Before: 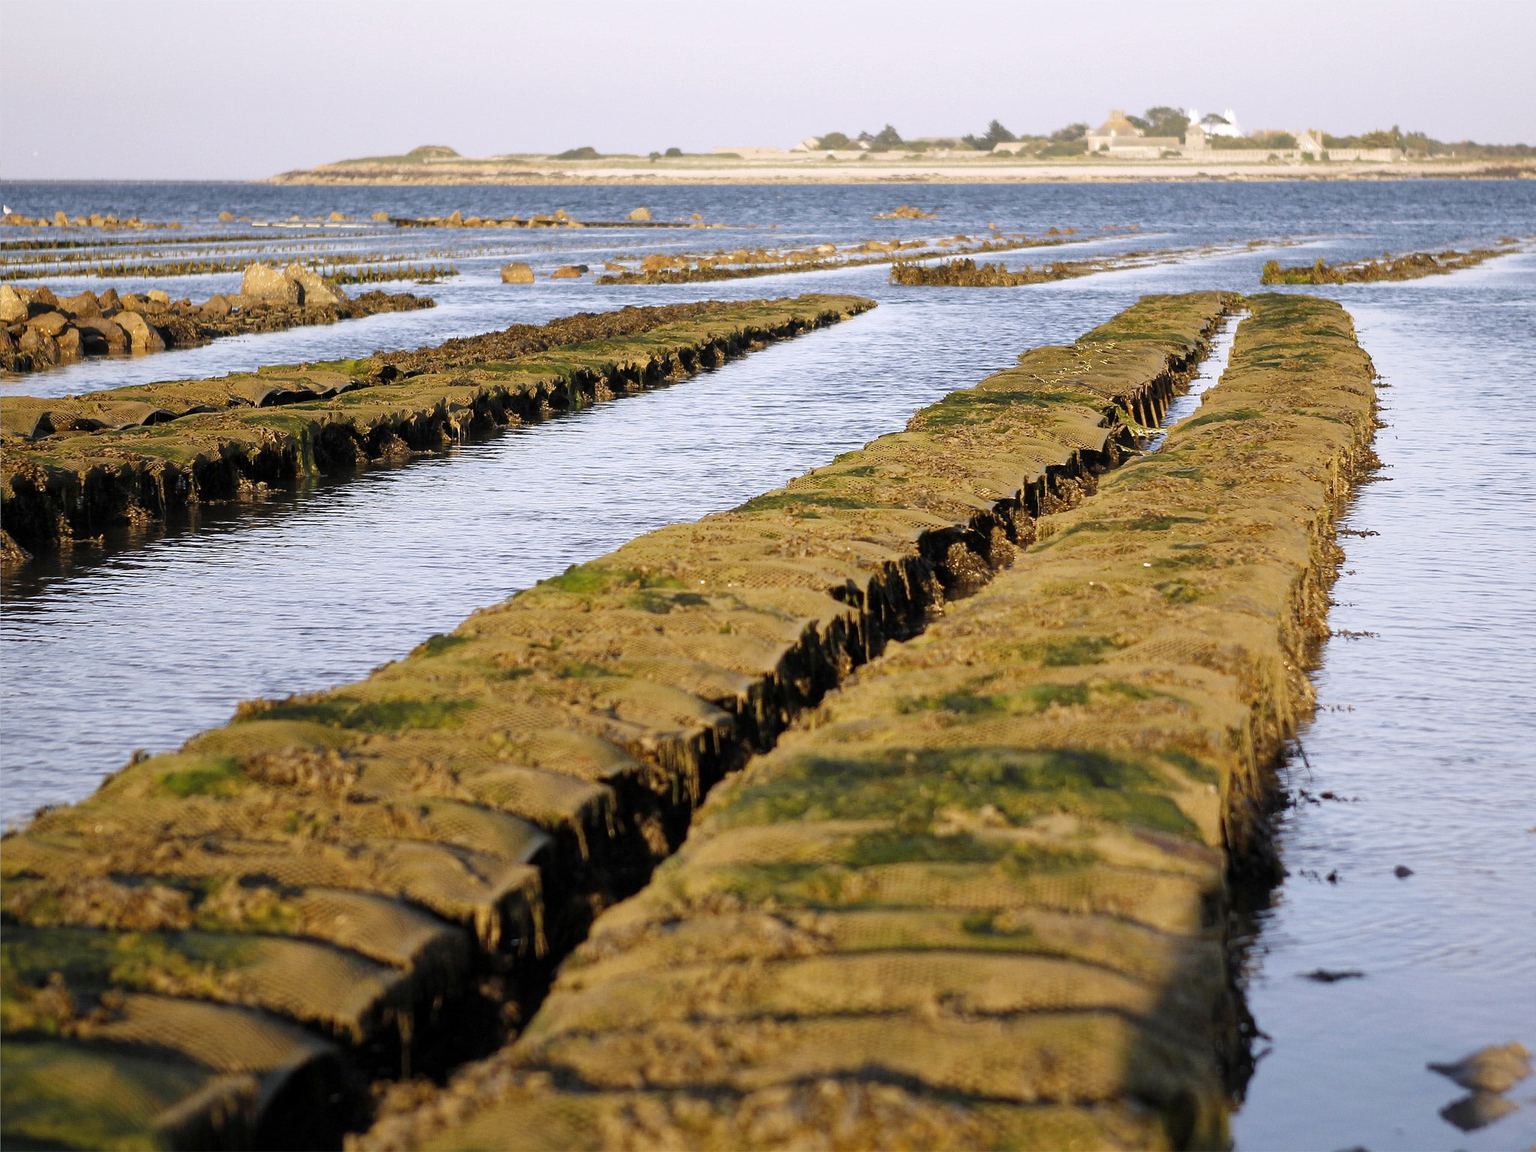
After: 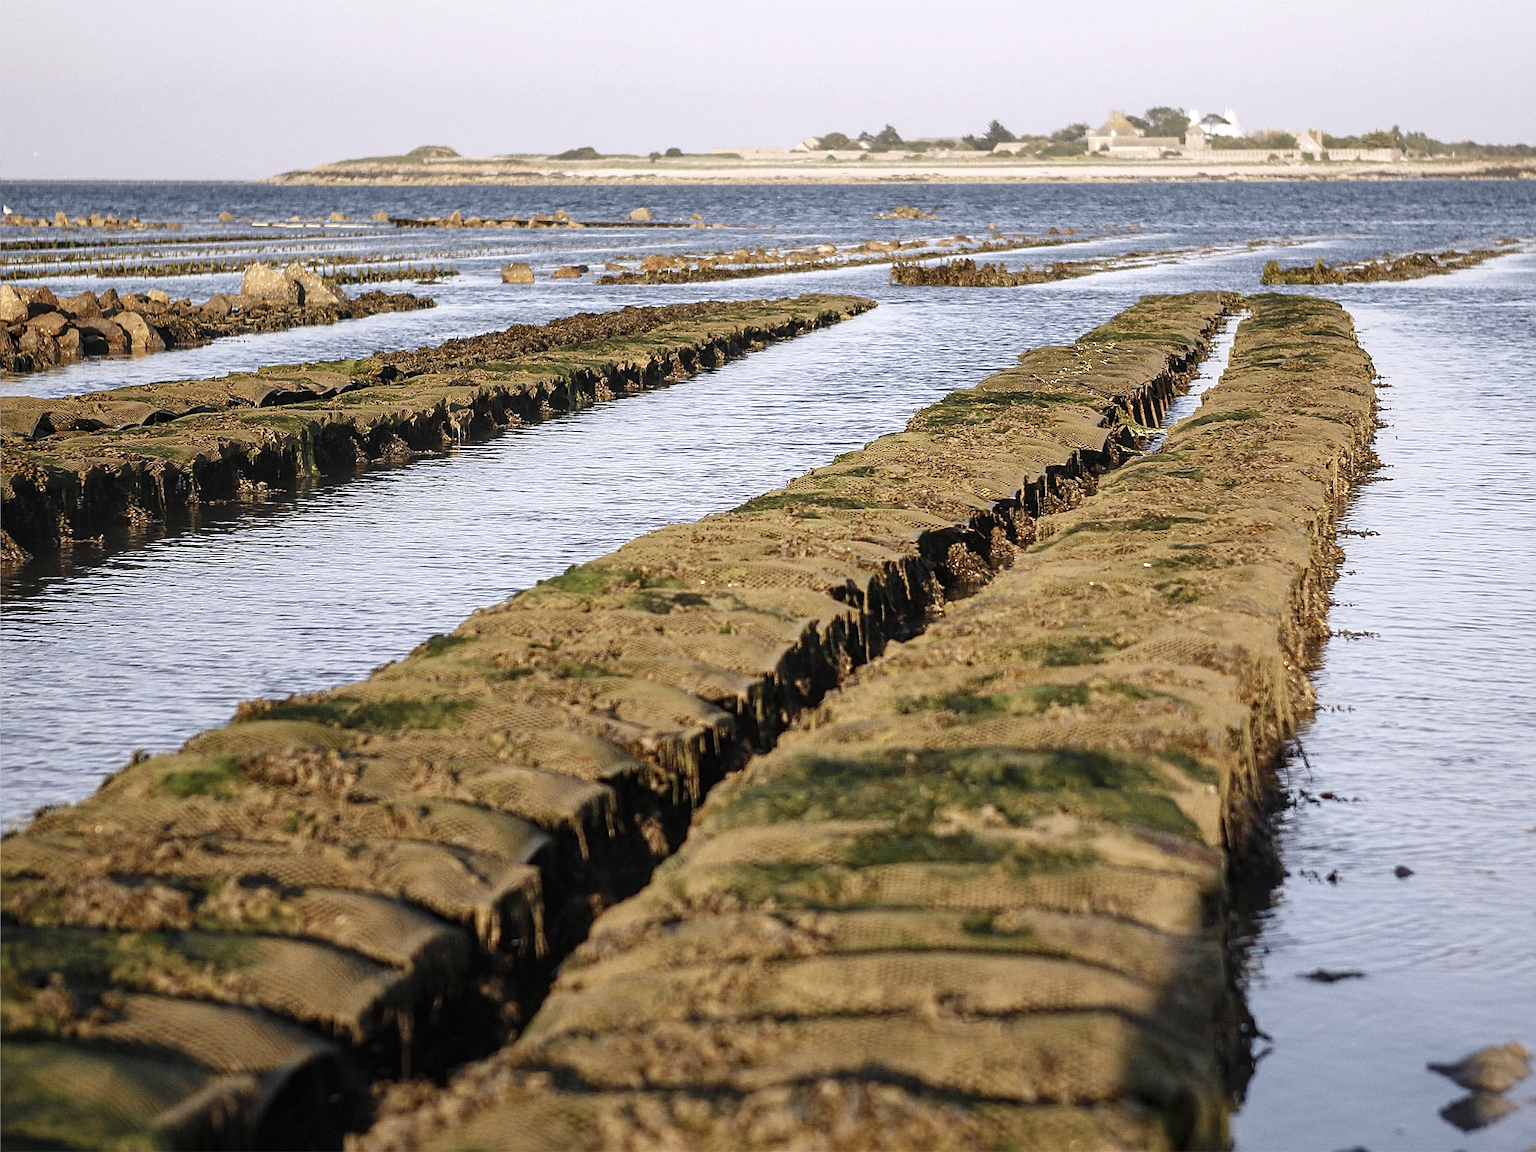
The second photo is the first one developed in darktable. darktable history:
color balance rgb: global offset › luminance 0.492%, linear chroma grading › shadows -2.269%, linear chroma grading › highlights -14.796%, linear chroma grading › global chroma -9.855%, linear chroma grading › mid-tones -9.827%, perceptual saturation grading › global saturation 2.572%, global vibrance -1.814%, saturation formula JzAzBz (2021)
levels: mode automatic
sharpen: on, module defaults
contrast brightness saturation: contrast 0.085, saturation 0.015
local contrast: on, module defaults
